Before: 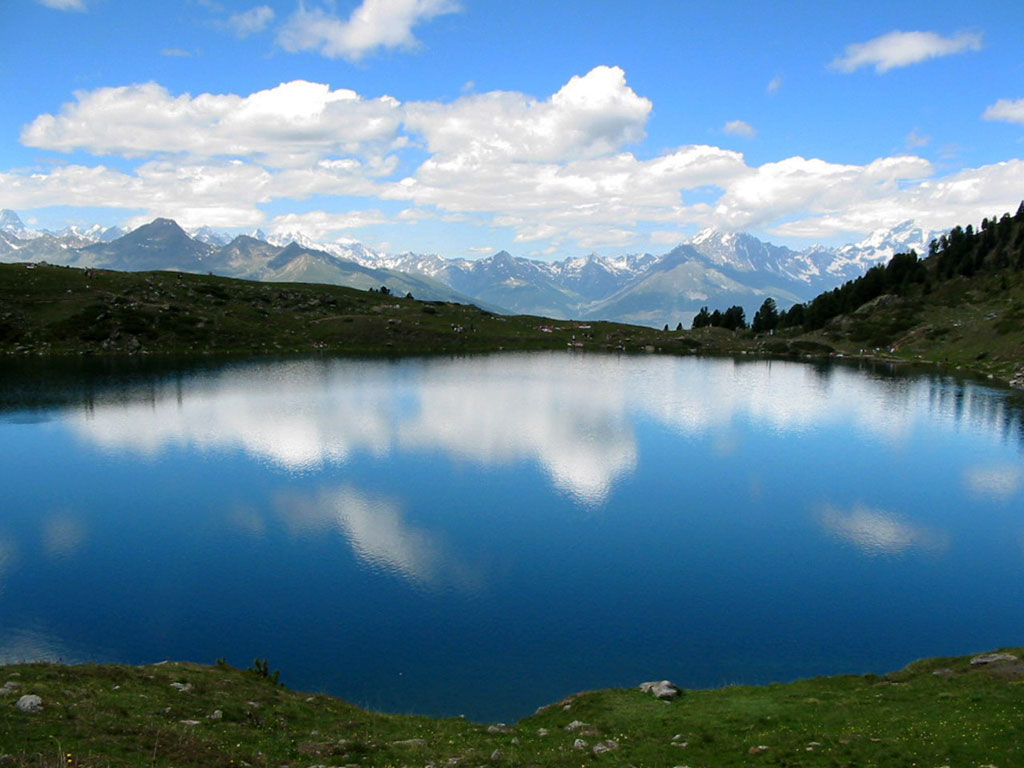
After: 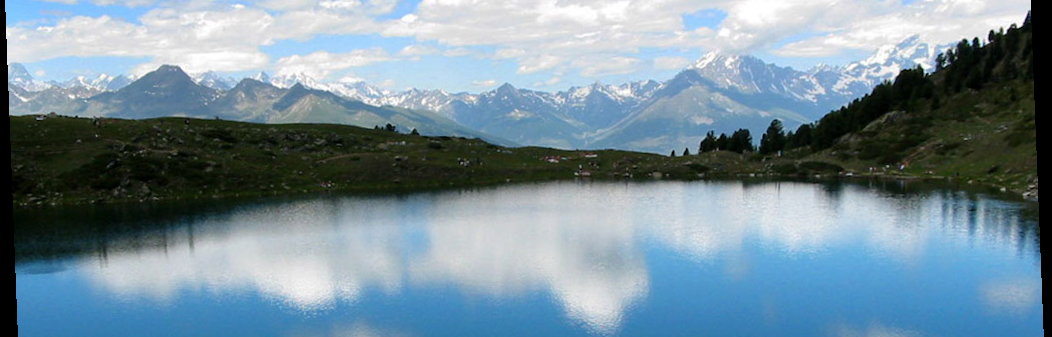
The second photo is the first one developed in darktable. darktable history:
rotate and perspective: rotation -2.22°, lens shift (horizontal) -0.022, automatic cropping off
crop and rotate: top 23.84%, bottom 34.294%
